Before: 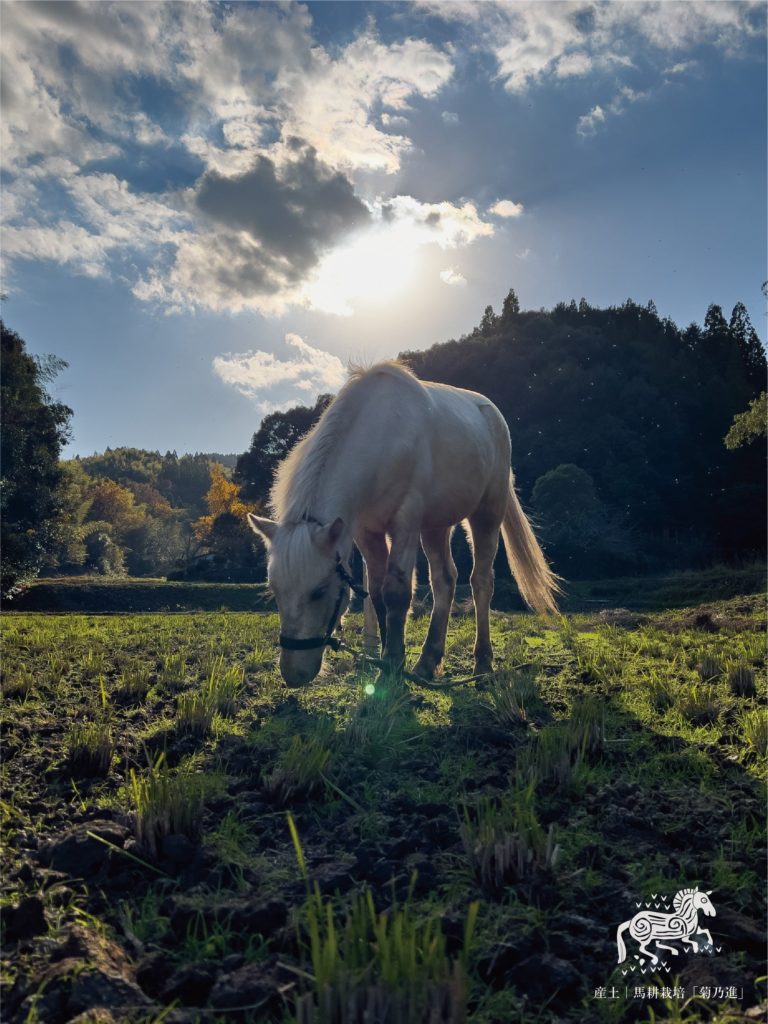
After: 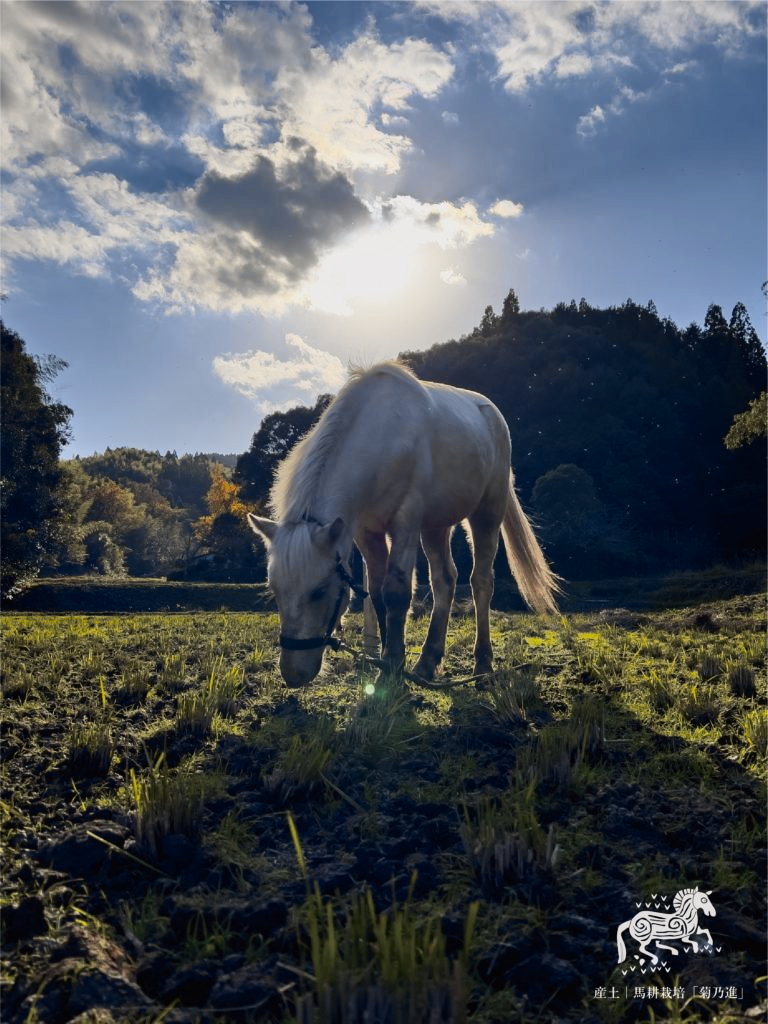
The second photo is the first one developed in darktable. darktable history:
tone curve: curves: ch0 [(0, 0) (0.087, 0.054) (0.281, 0.245) (0.506, 0.526) (0.8, 0.824) (0.994, 0.955)]; ch1 [(0, 0) (0.27, 0.195) (0.406, 0.435) (0.452, 0.474) (0.495, 0.5) (0.514, 0.508) (0.563, 0.584) (0.654, 0.689) (1, 1)]; ch2 [(0, 0) (0.269, 0.299) (0.459, 0.441) (0.498, 0.499) (0.523, 0.52) (0.551, 0.549) (0.633, 0.625) (0.659, 0.681) (0.718, 0.764) (1, 1)], color space Lab, independent channels, preserve colors none
